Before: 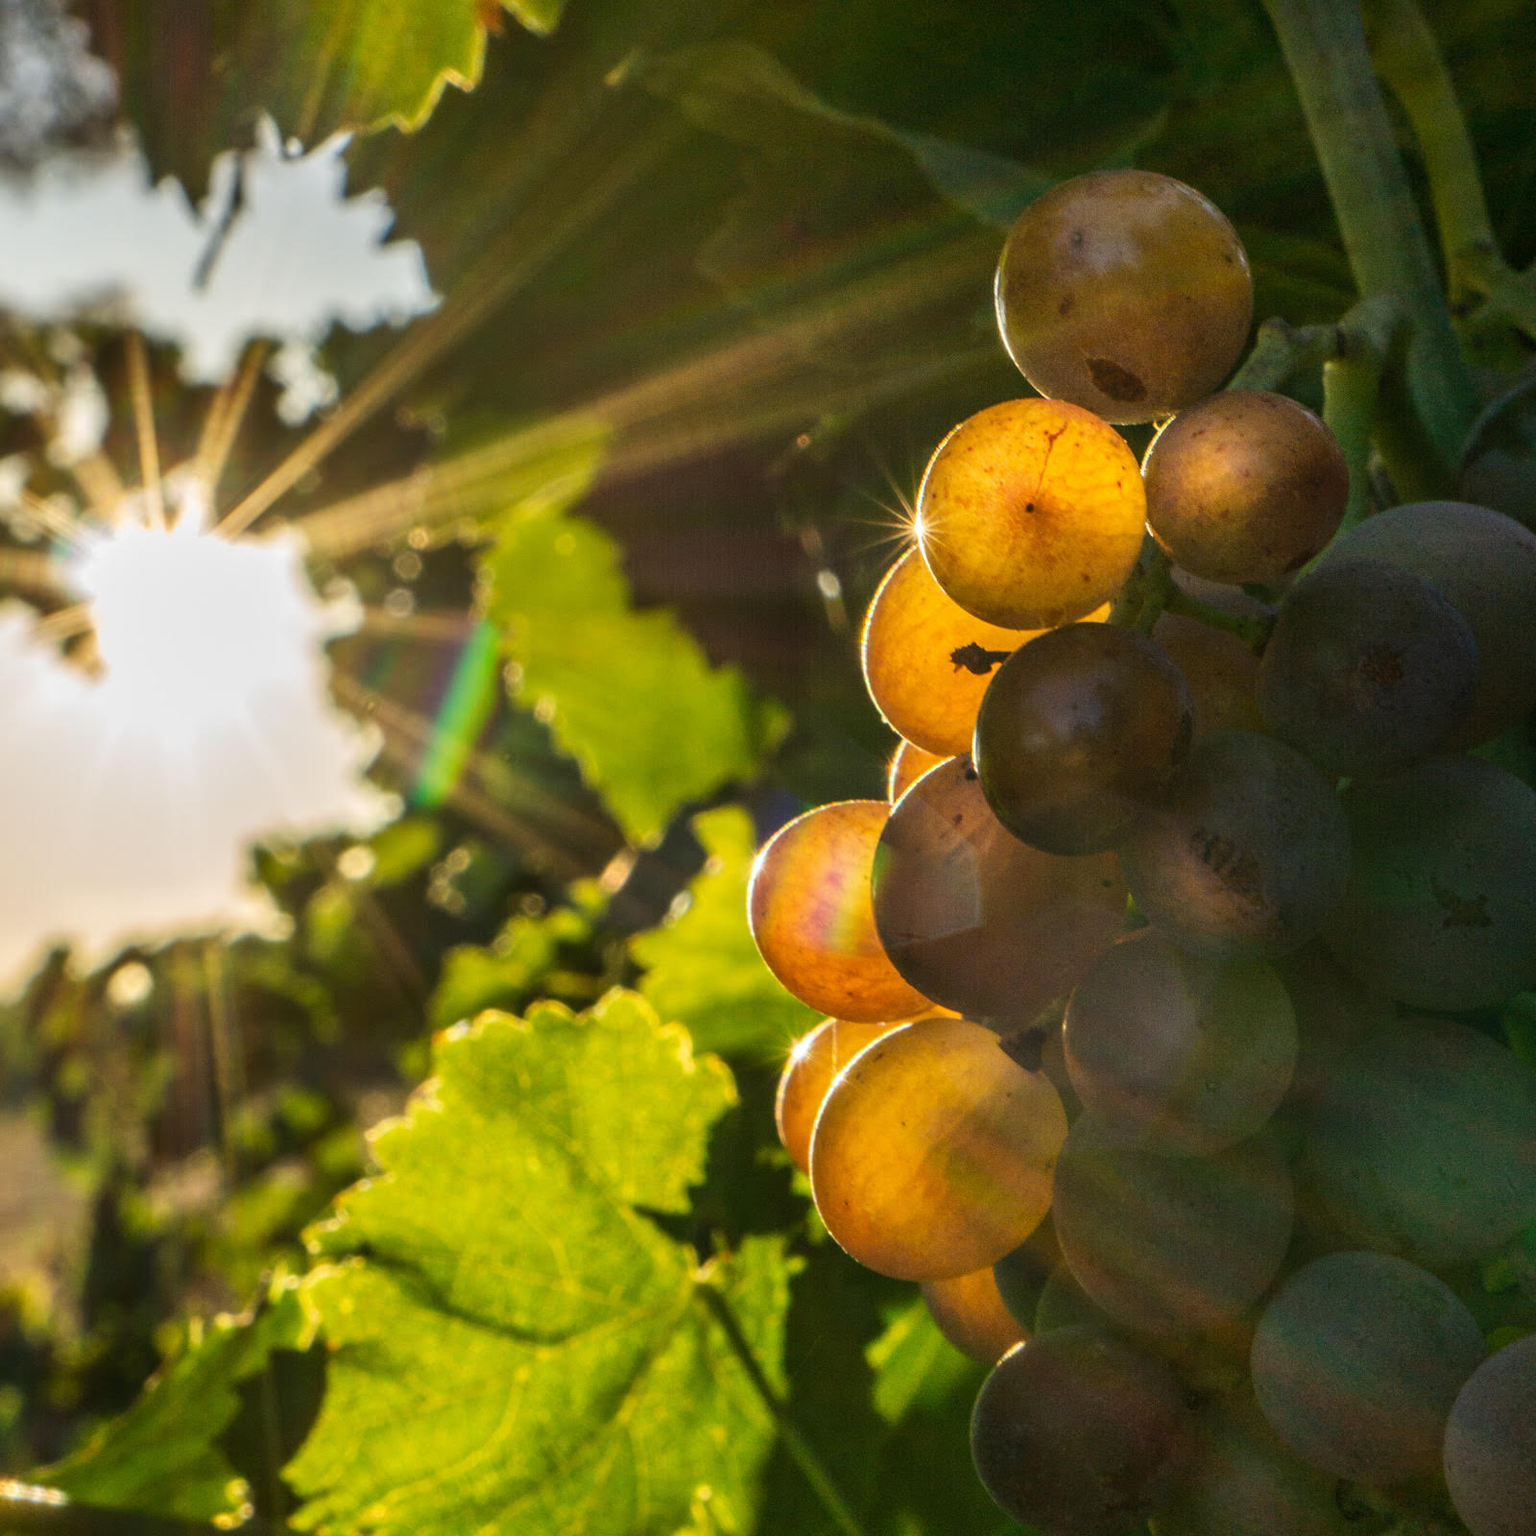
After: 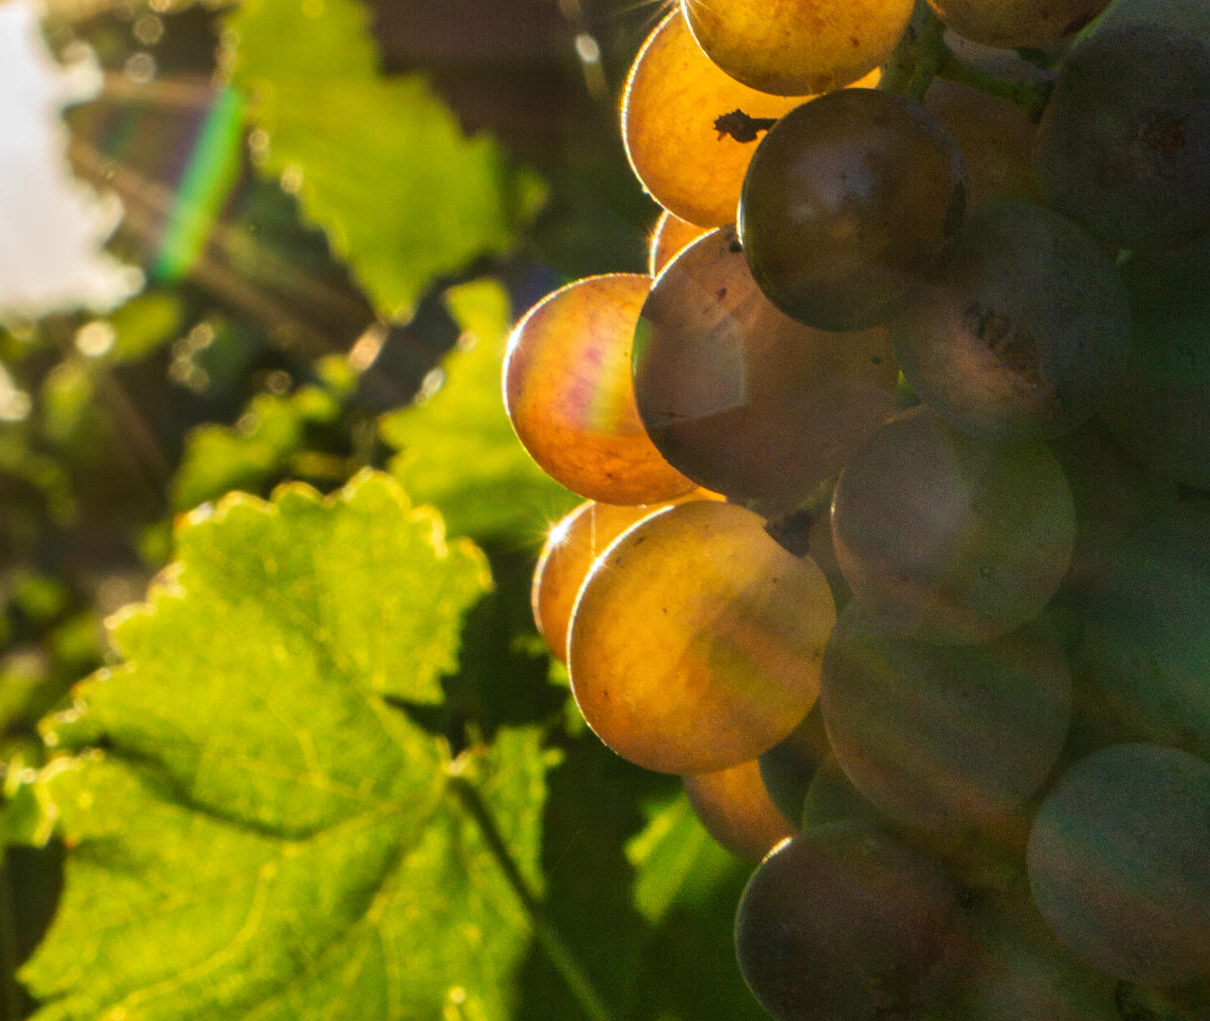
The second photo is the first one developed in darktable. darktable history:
crop and rotate: left 17.299%, top 35.115%, right 7.015%, bottom 1.024%
bloom: size 9%, threshold 100%, strength 7%
